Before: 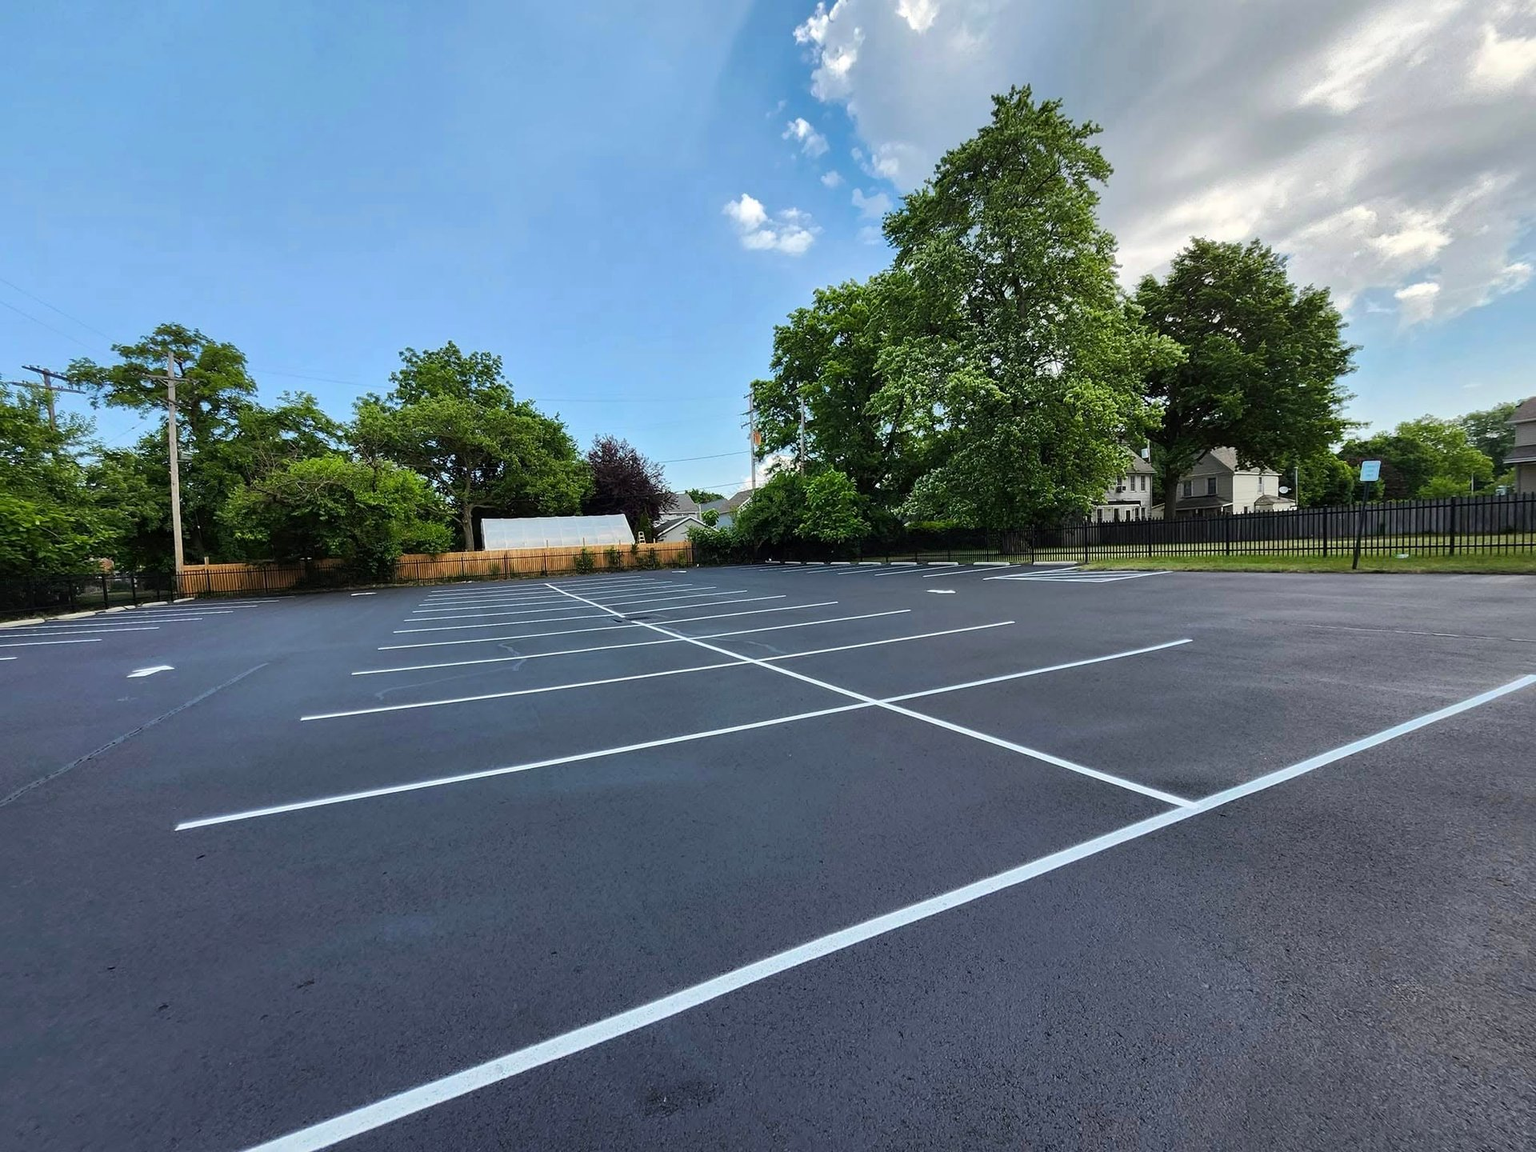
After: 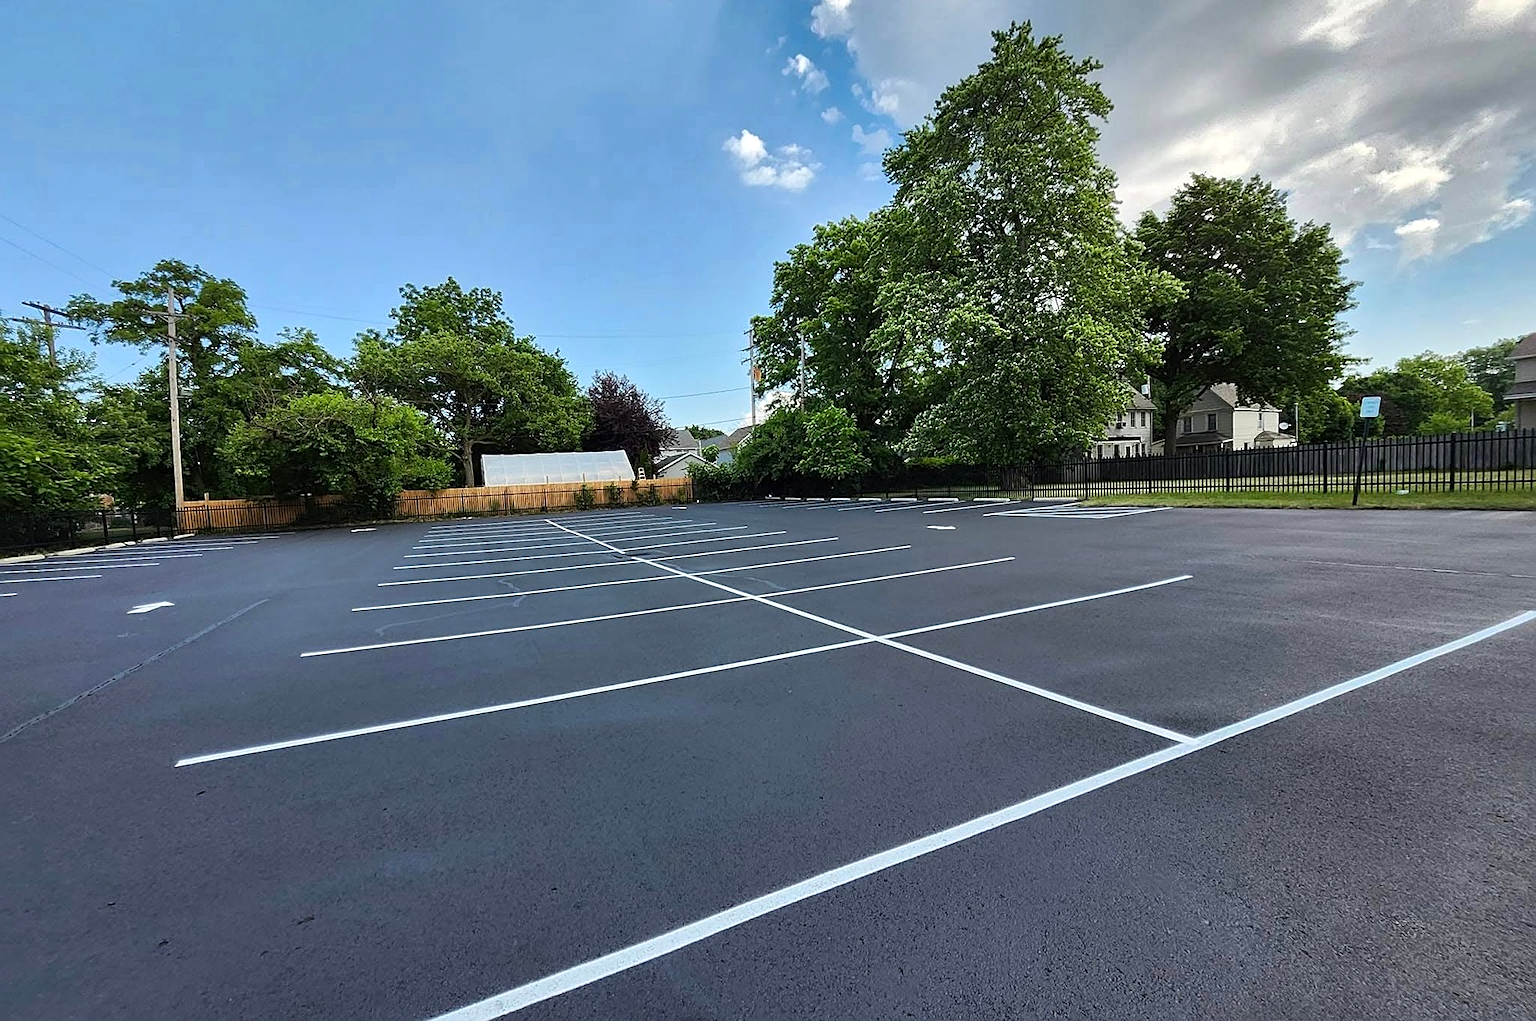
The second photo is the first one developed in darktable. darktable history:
tone equalizer: smoothing diameter 24.77%, edges refinement/feathering 6.69, preserve details guided filter
sharpen: on, module defaults
crop and rotate: top 5.565%, bottom 5.701%
shadows and highlights: shadows 13.77, white point adjustment 1.13, soften with gaussian
